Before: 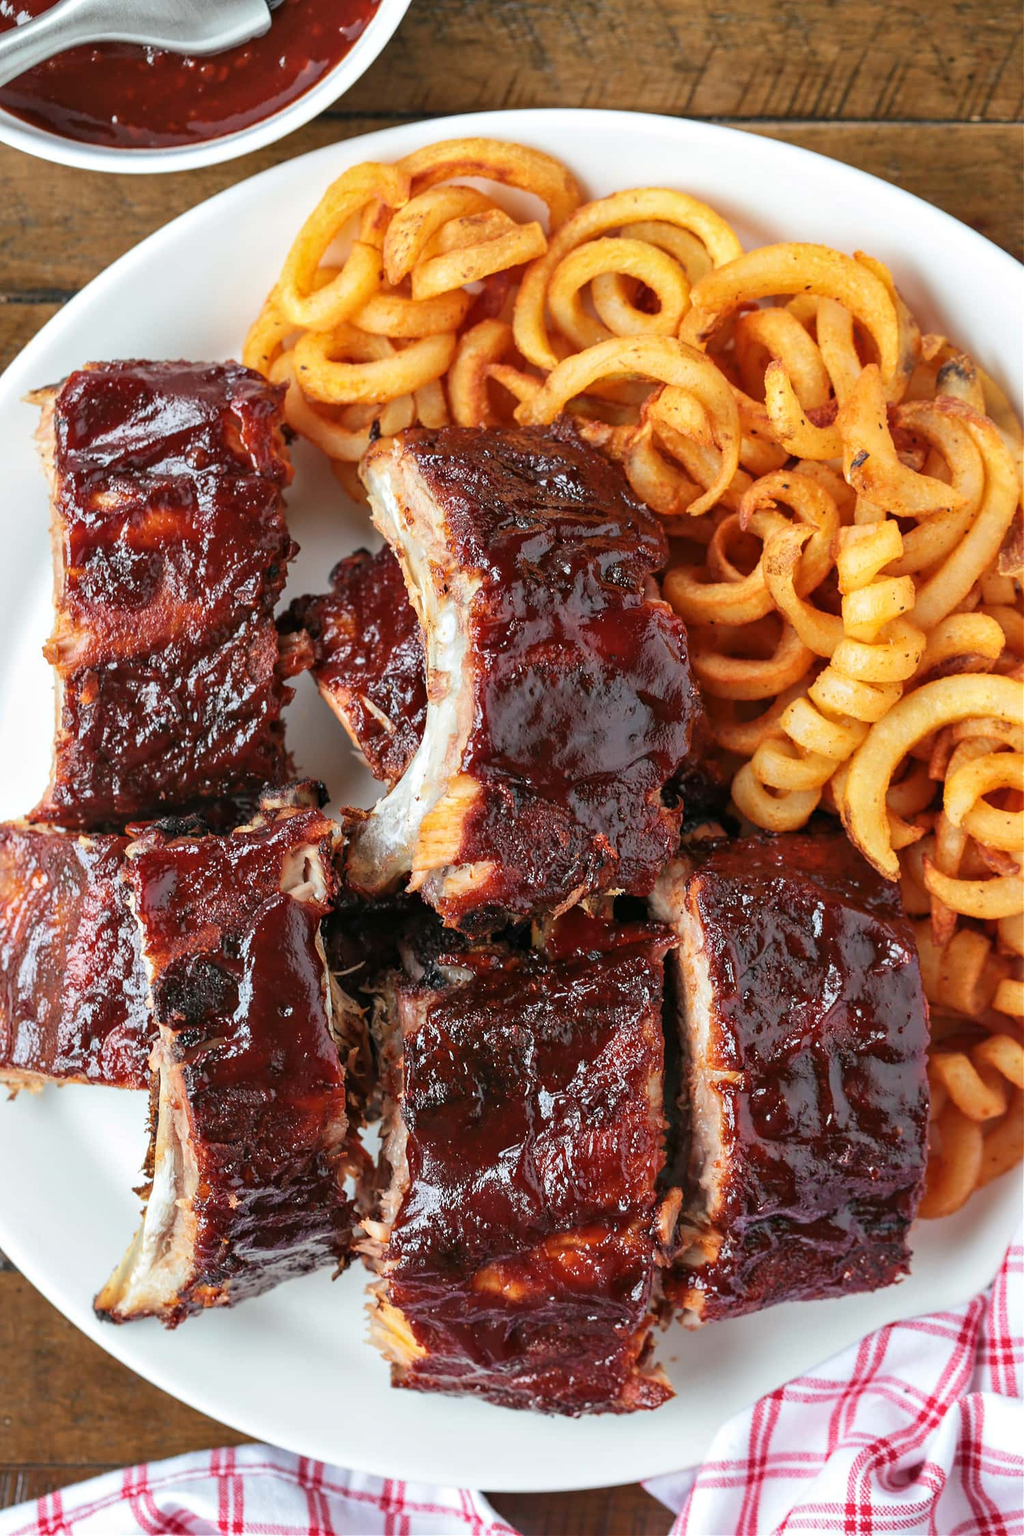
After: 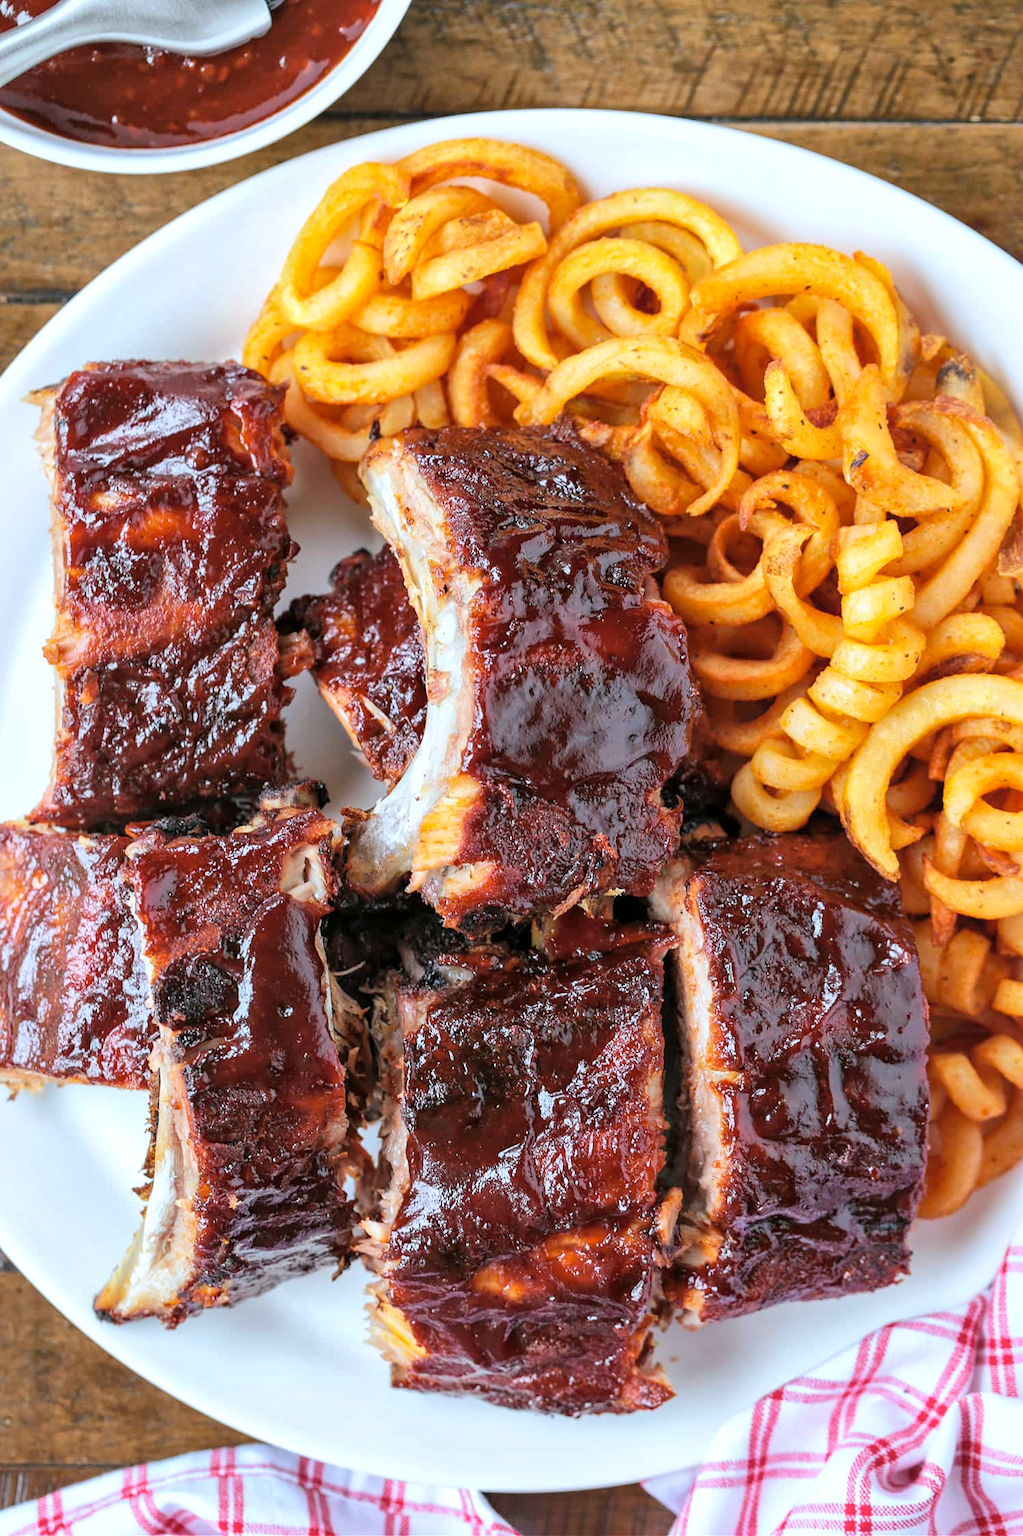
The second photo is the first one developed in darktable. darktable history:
color balance: output saturation 110%
white balance: red 0.954, blue 1.079
global tonemap: drago (1, 100), detail 1
